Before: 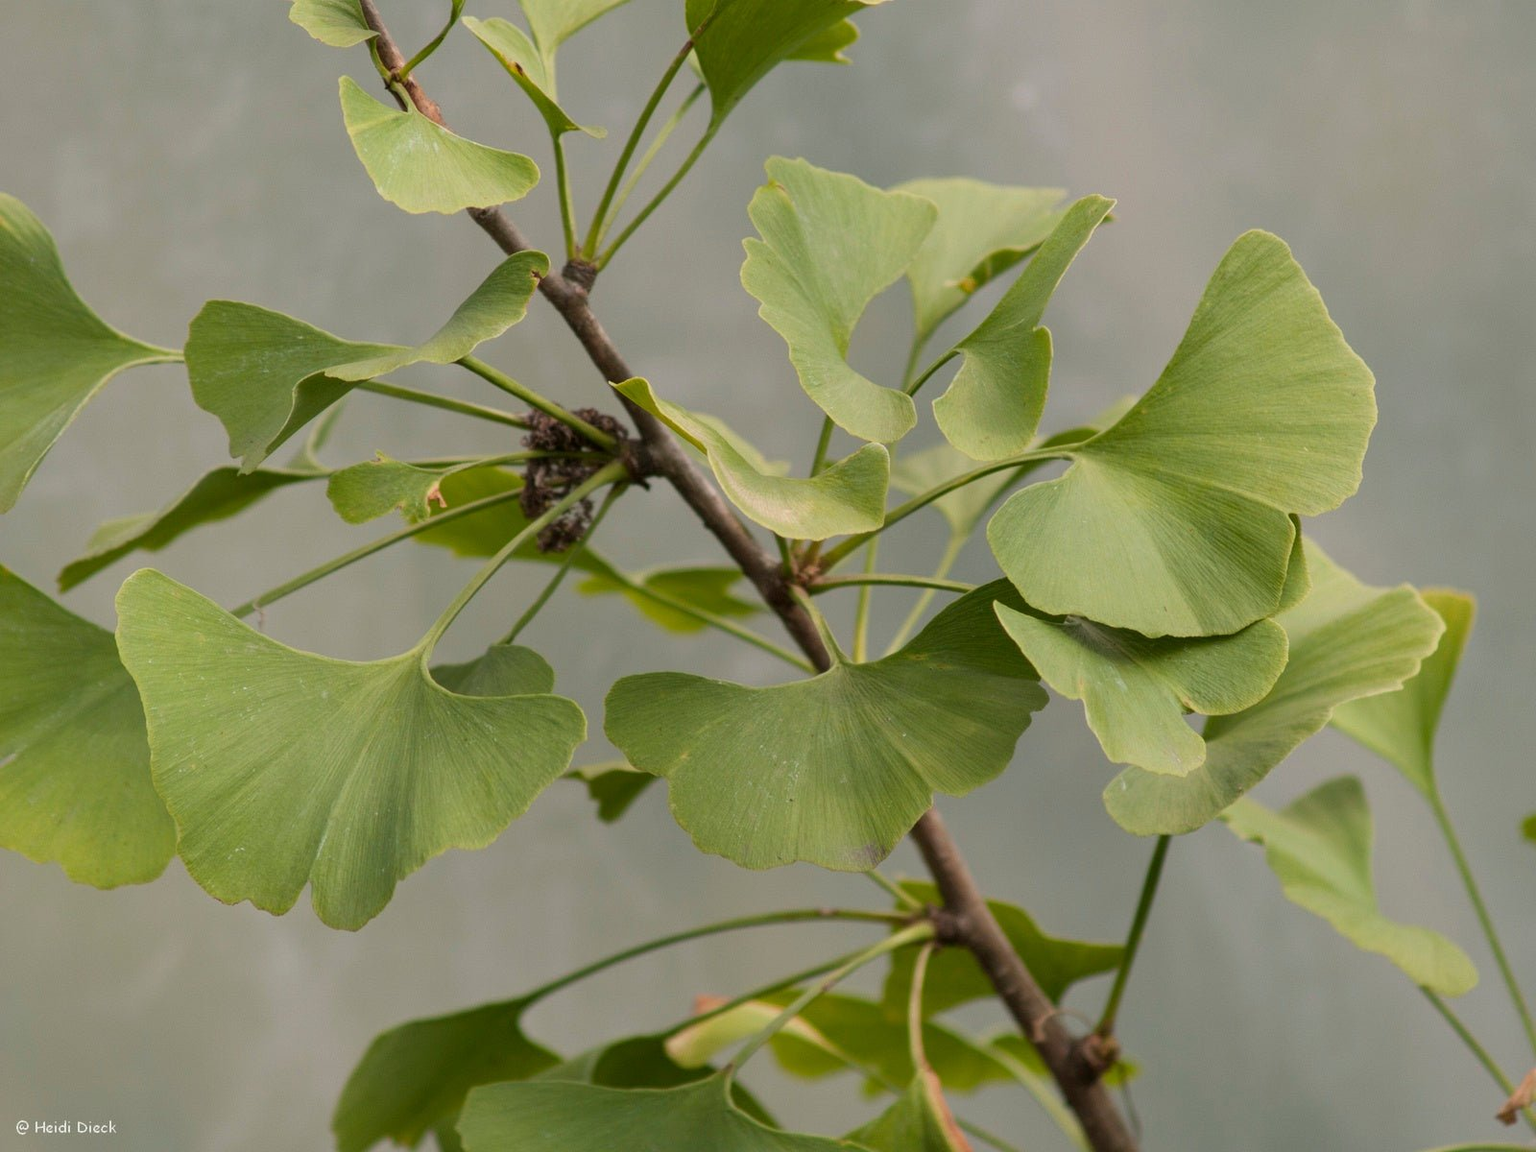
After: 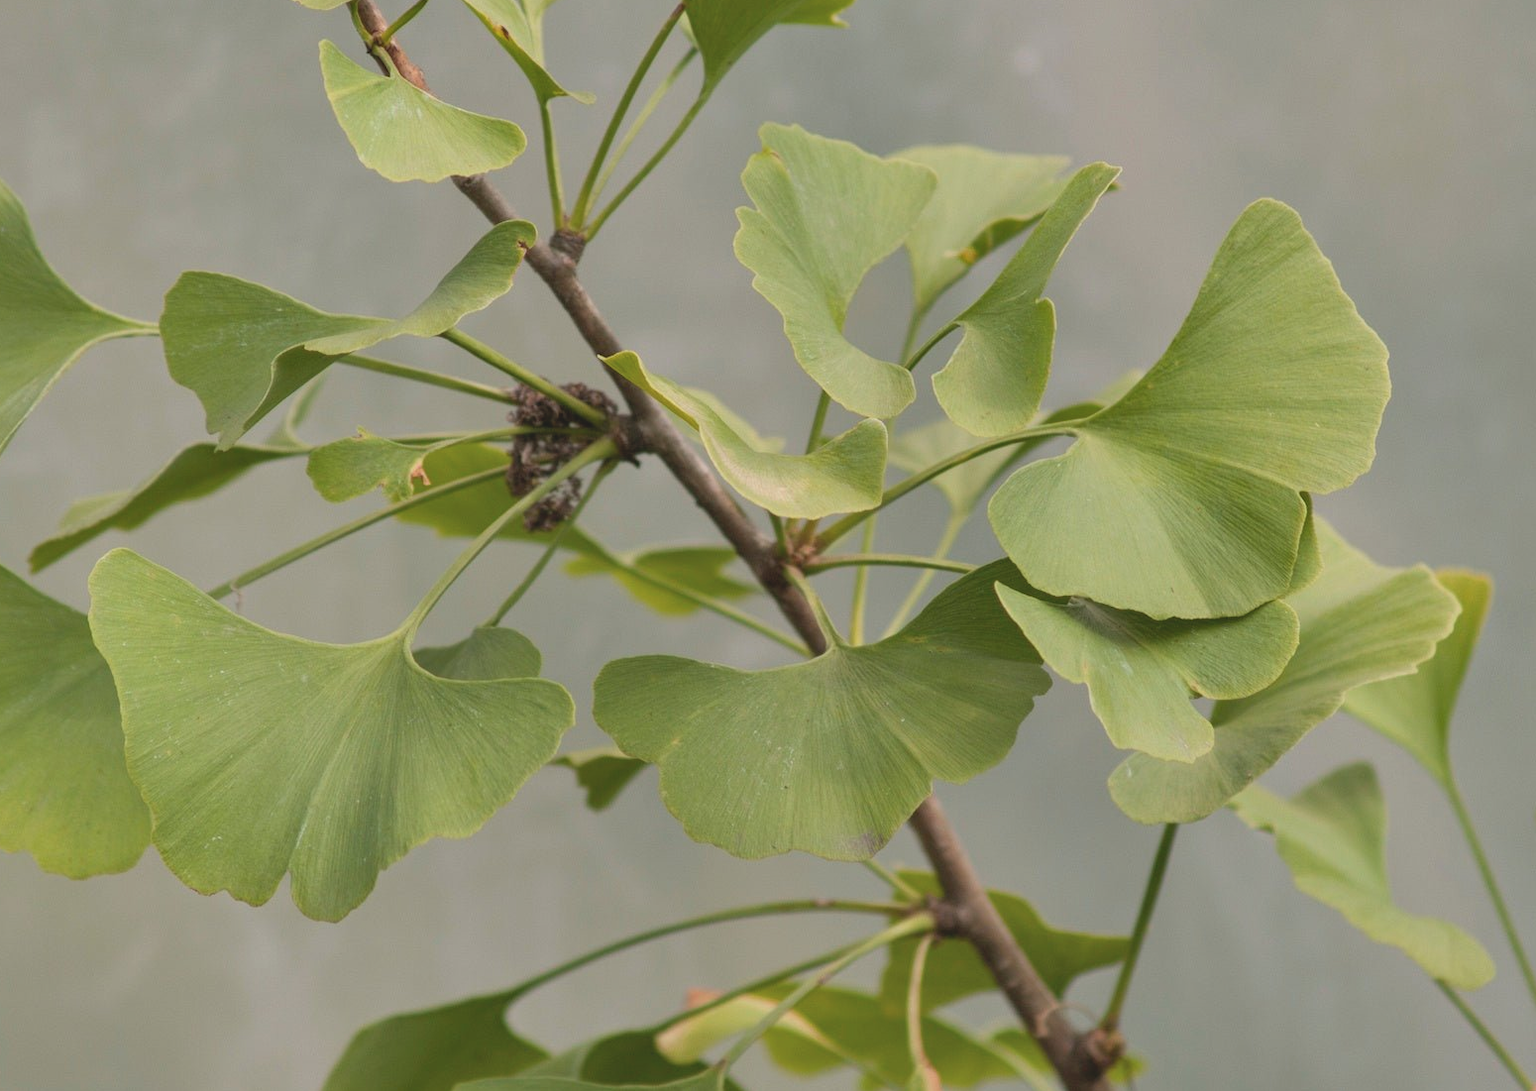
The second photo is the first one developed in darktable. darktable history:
crop: left 1.964%, top 3.251%, right 1.122%, bottom 4.933%
shadows and highlights: low approximation 0.01, soften with gaussian
exposure: exposure 0.207 EV, compensate highlight preservation false
contrast brightness saturation: contrast -0.15, brightness 0.05, saturation -0.12
